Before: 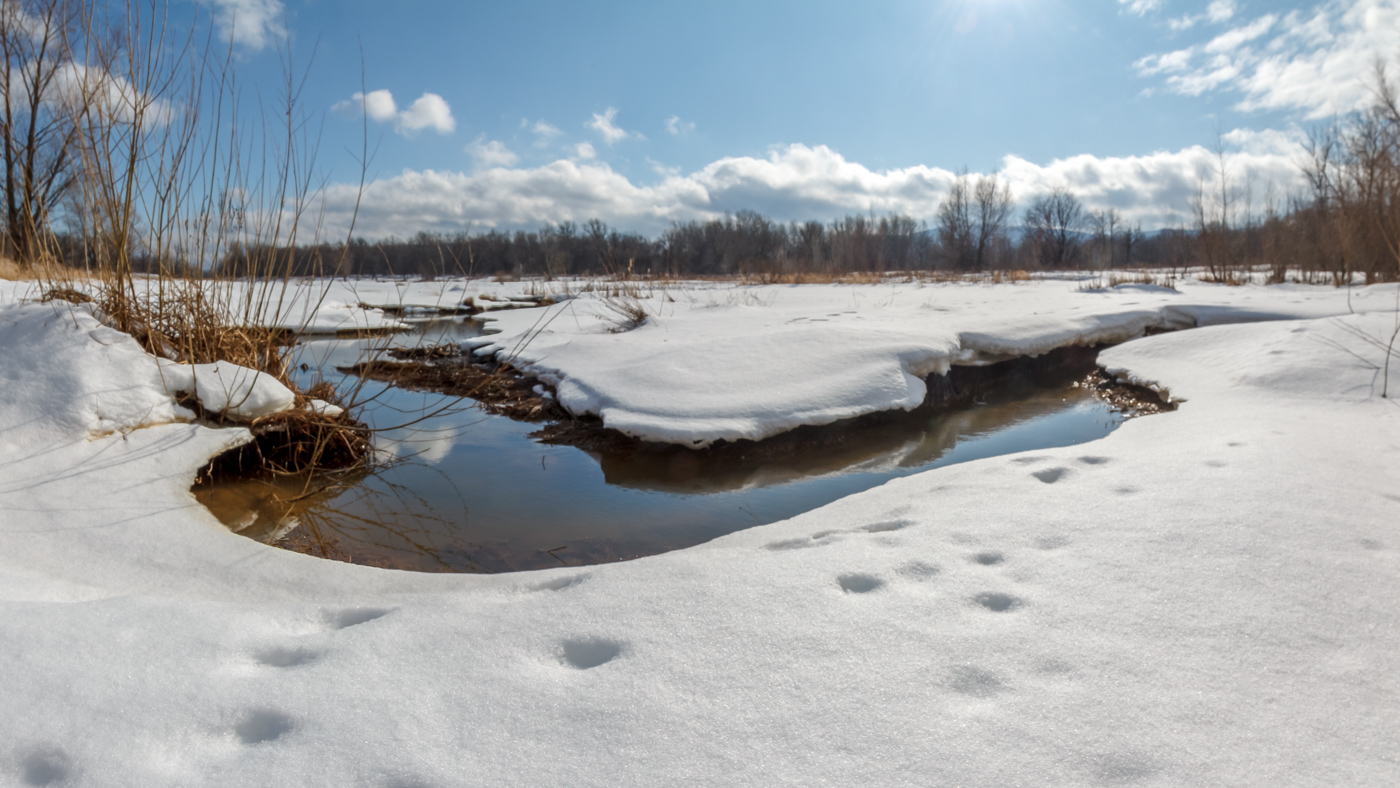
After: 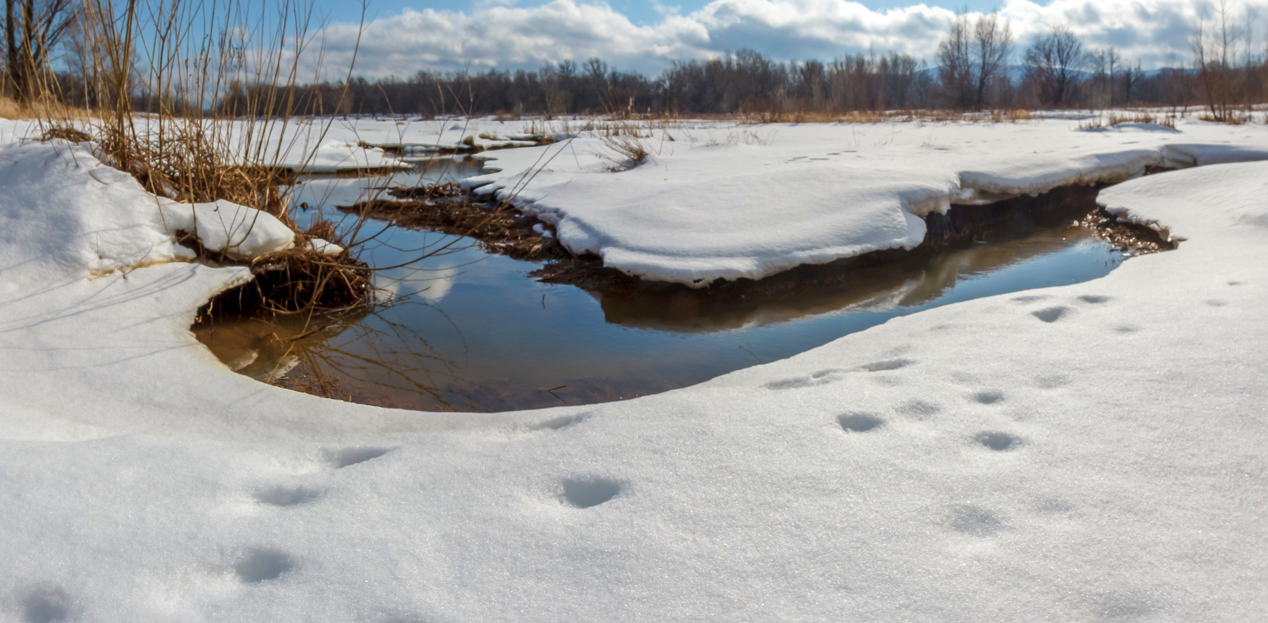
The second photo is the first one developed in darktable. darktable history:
velvia: strength 30.01%
crop: top 20.529%, right 9.376%, bottom 0.335%
